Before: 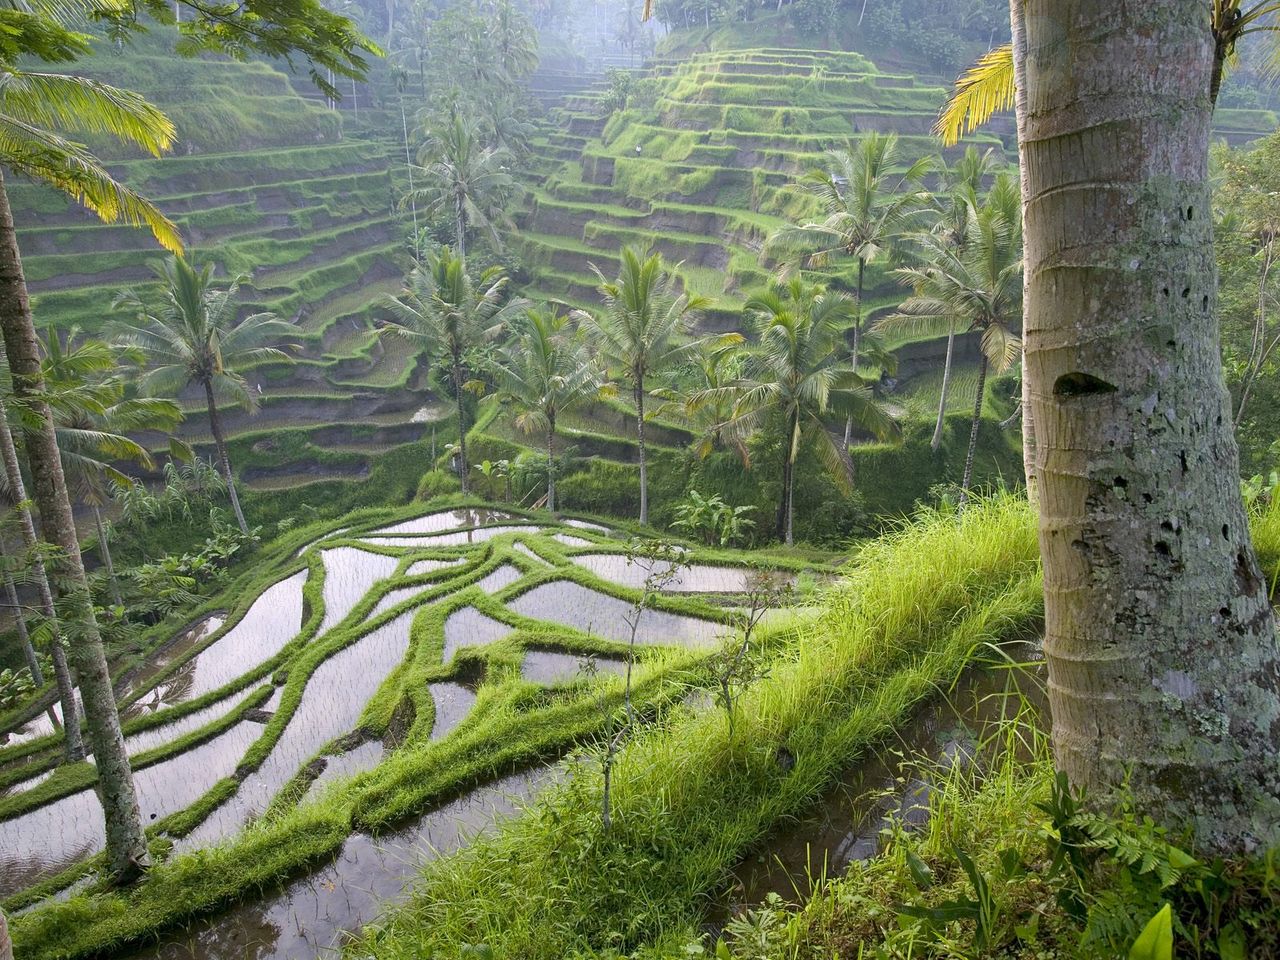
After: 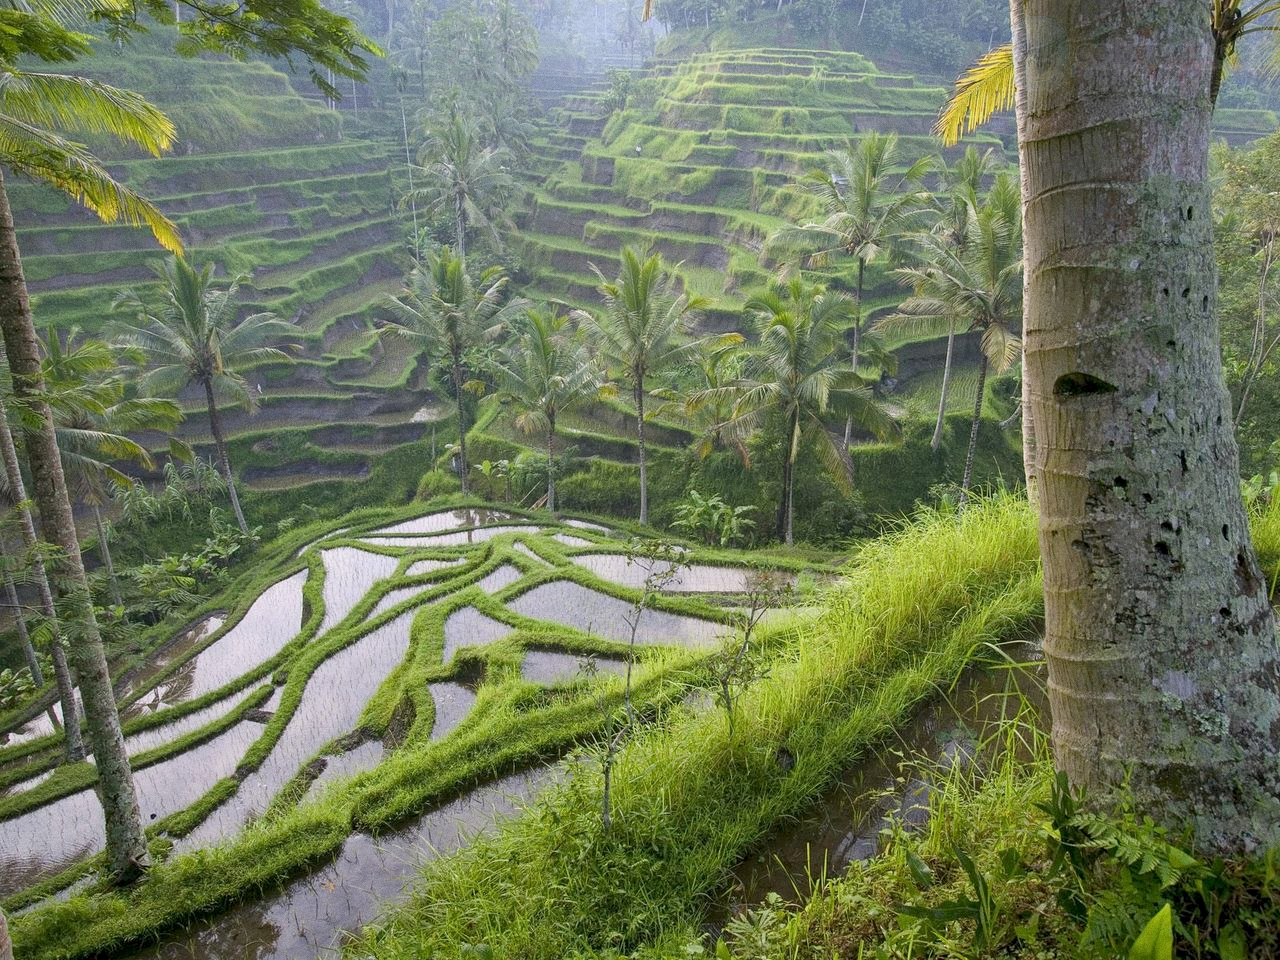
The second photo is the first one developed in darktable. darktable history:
grain: coarseness 7.08 ISO, strength 21.67%, mid-tones bias 59.58%
local contrast: highlights 100%, shadows 100%, detail 120%, midtone range 0.2
color balance rgb: contrast -10%
